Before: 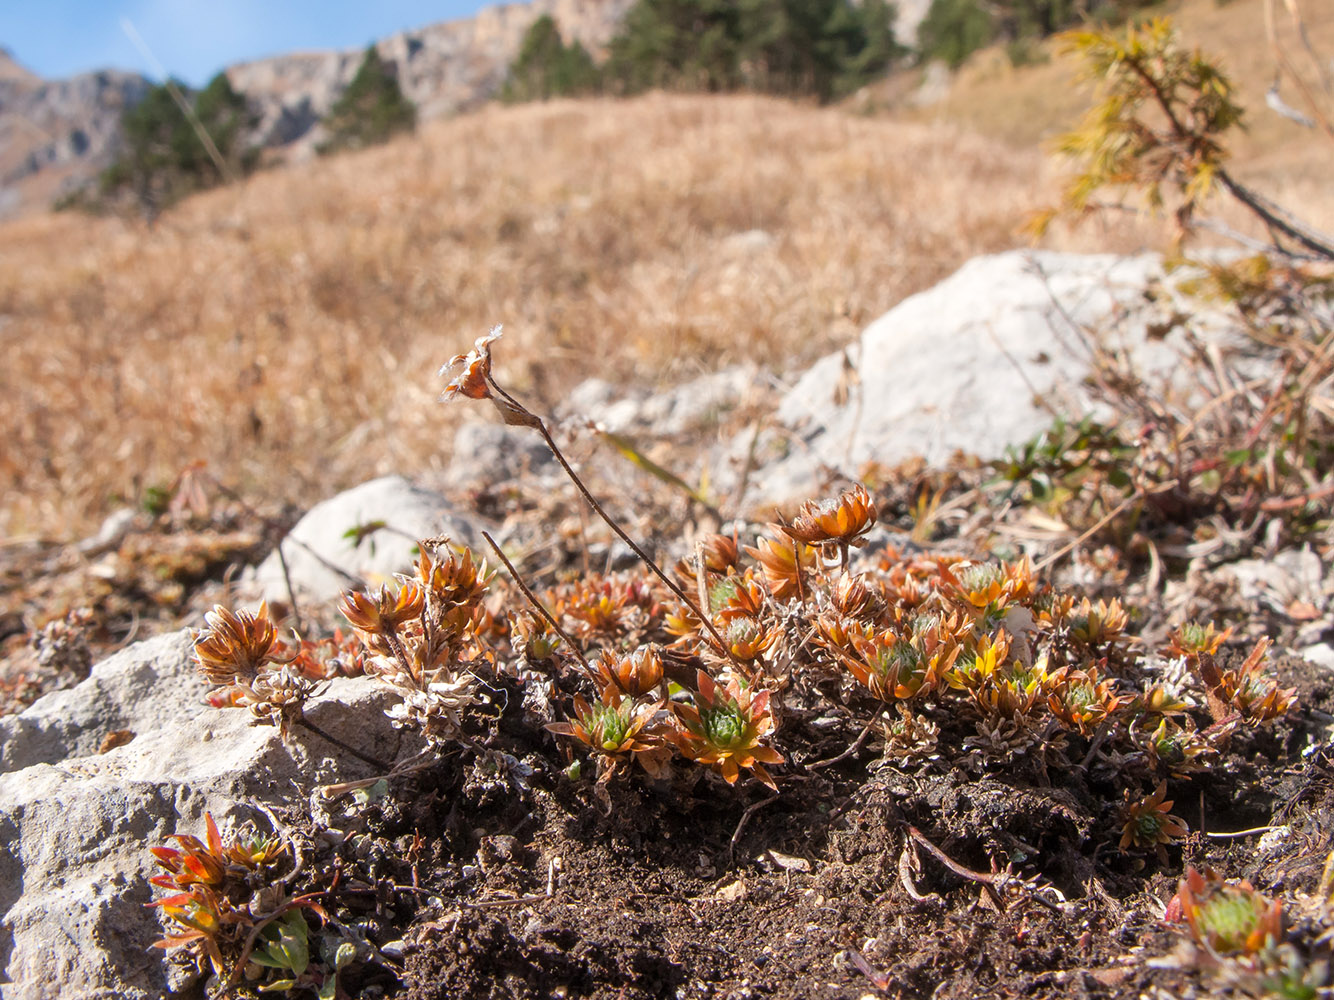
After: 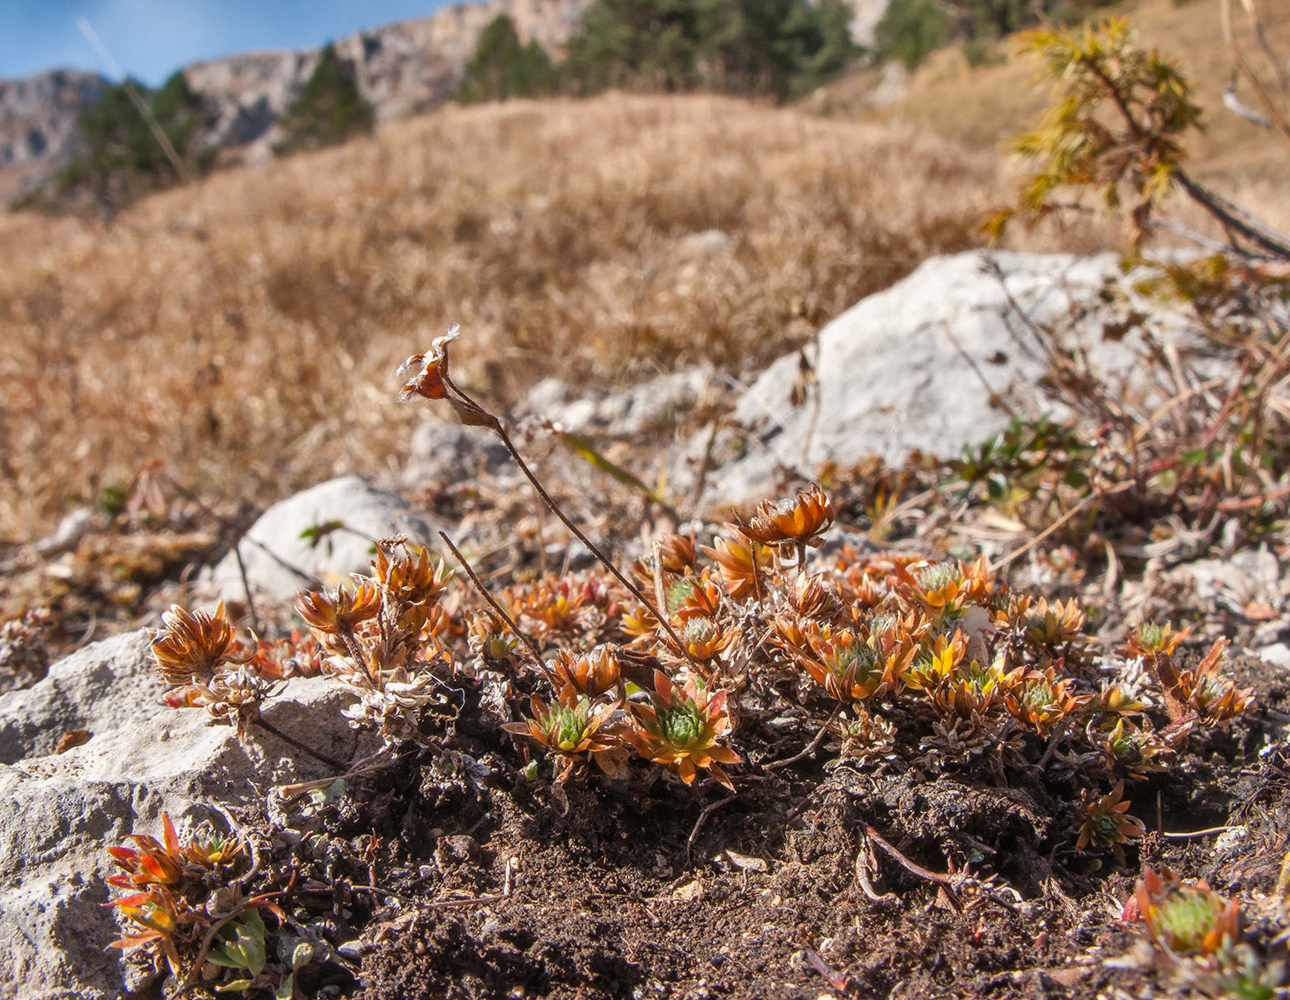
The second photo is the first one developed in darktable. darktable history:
shadows and highlights: shadows 20.91, highlights -82.73, soften with gaussian
white balance: emerald 1
crop and rotate: left 3.238%
local contrast: detail 110%
